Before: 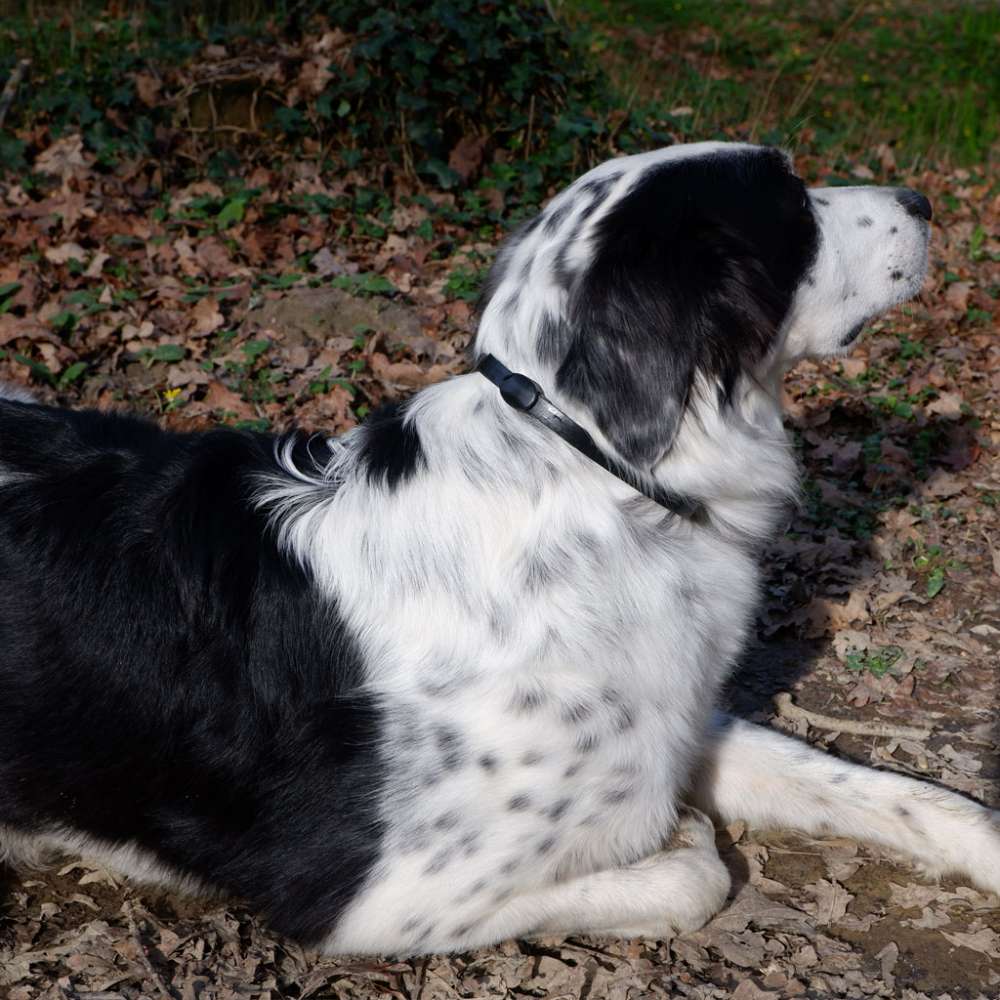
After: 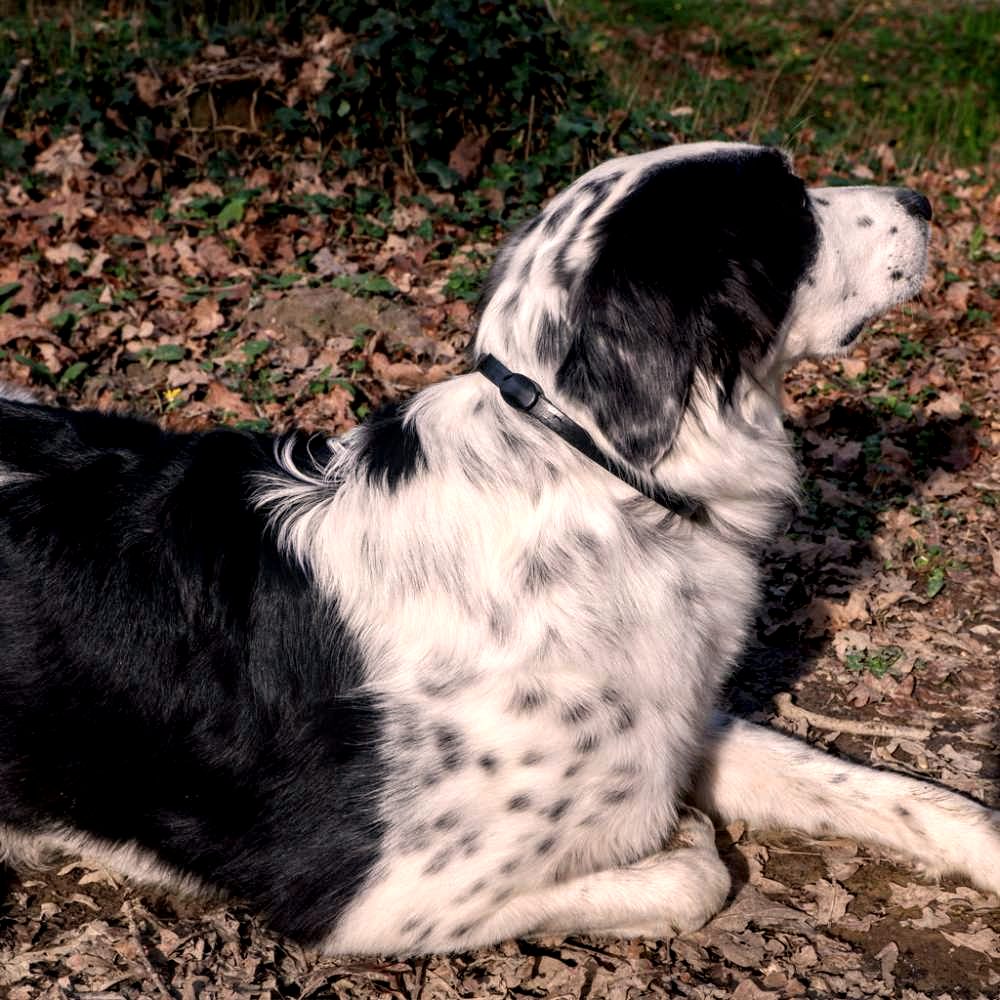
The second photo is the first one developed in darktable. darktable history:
white balance: red 1.127, blue 0.943
local contrast: detail 160%
